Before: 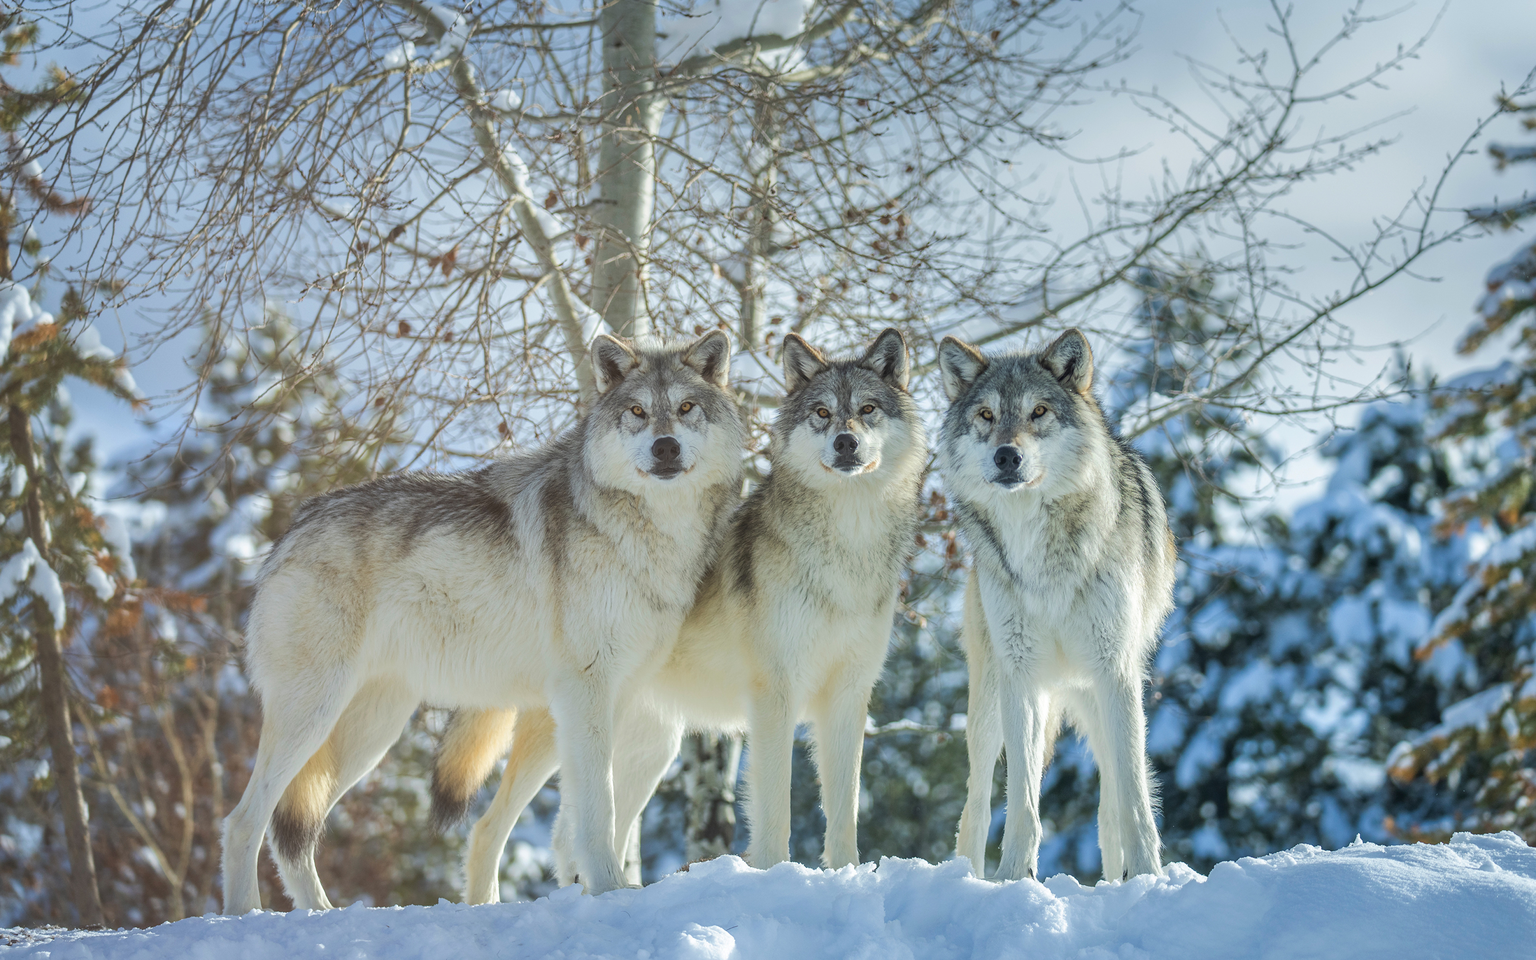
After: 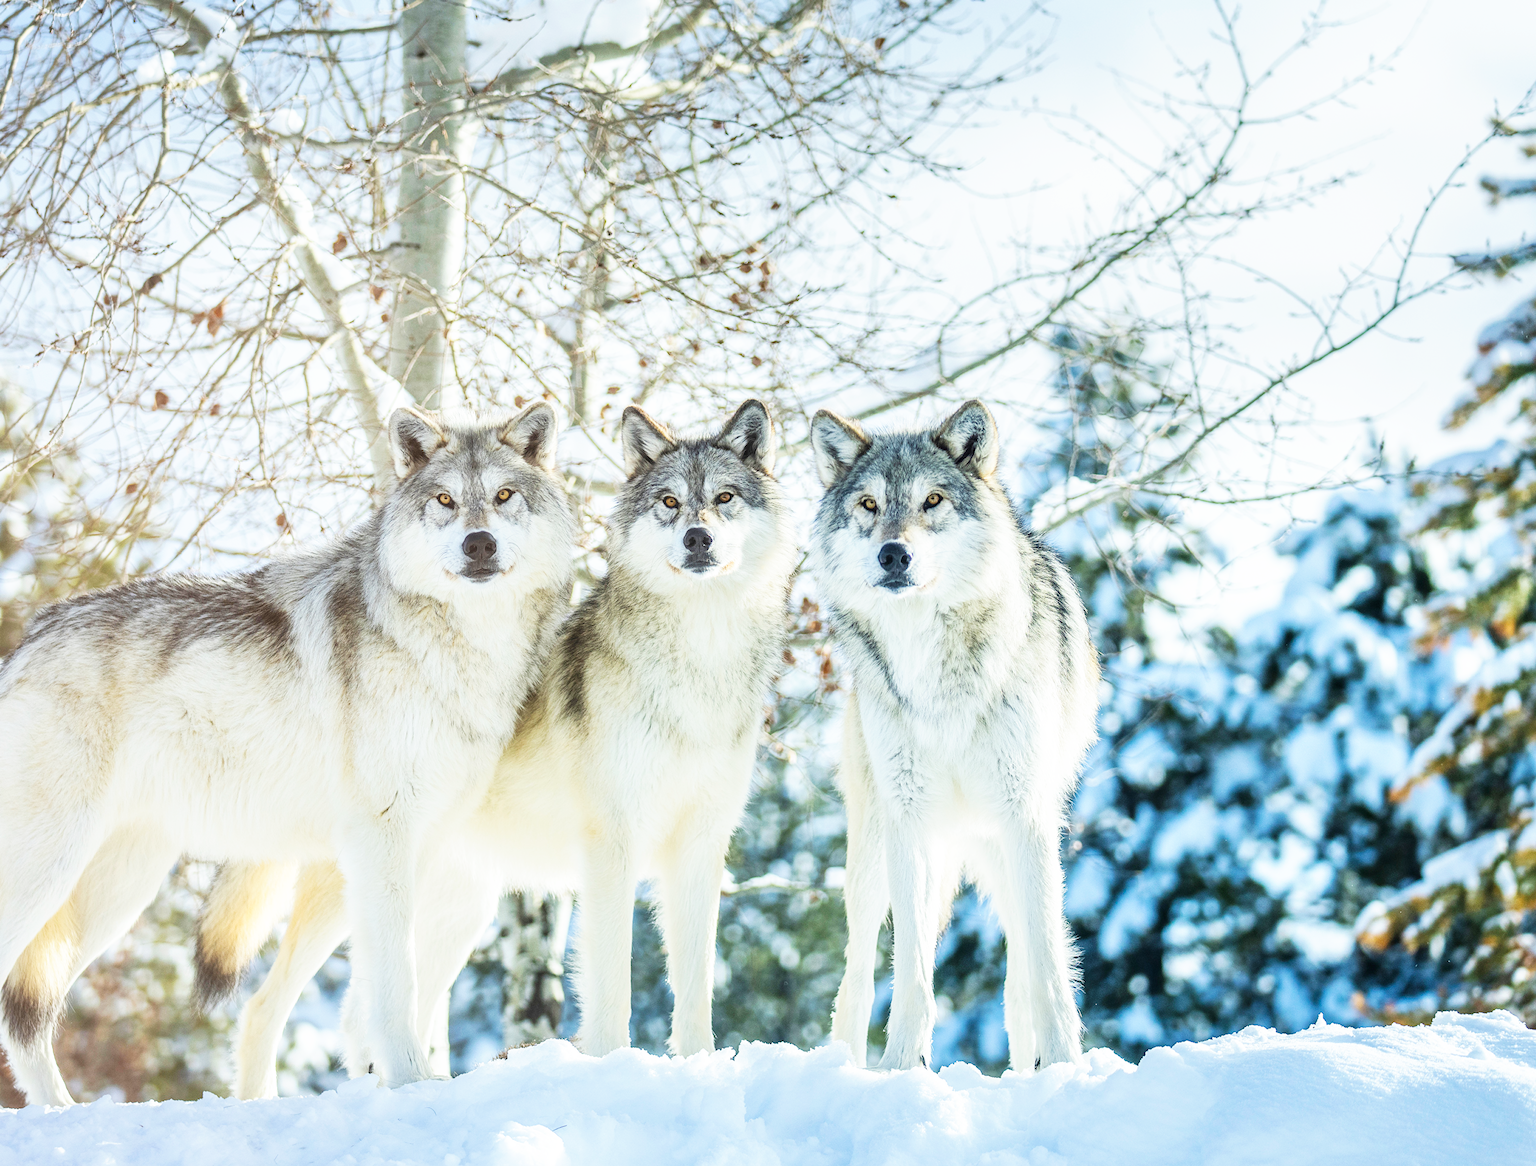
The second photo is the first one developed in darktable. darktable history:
base curve: curves: ch0 [(0, 0) (0.007, 0.004) (0.027, 0.03) (0.046, 0.07) (0.207, 0.54) (0.442, 0.872) (0.673, 0.972) (1, 1)], preserve colors none
crop: left 17.686%, bottom 0.035%
